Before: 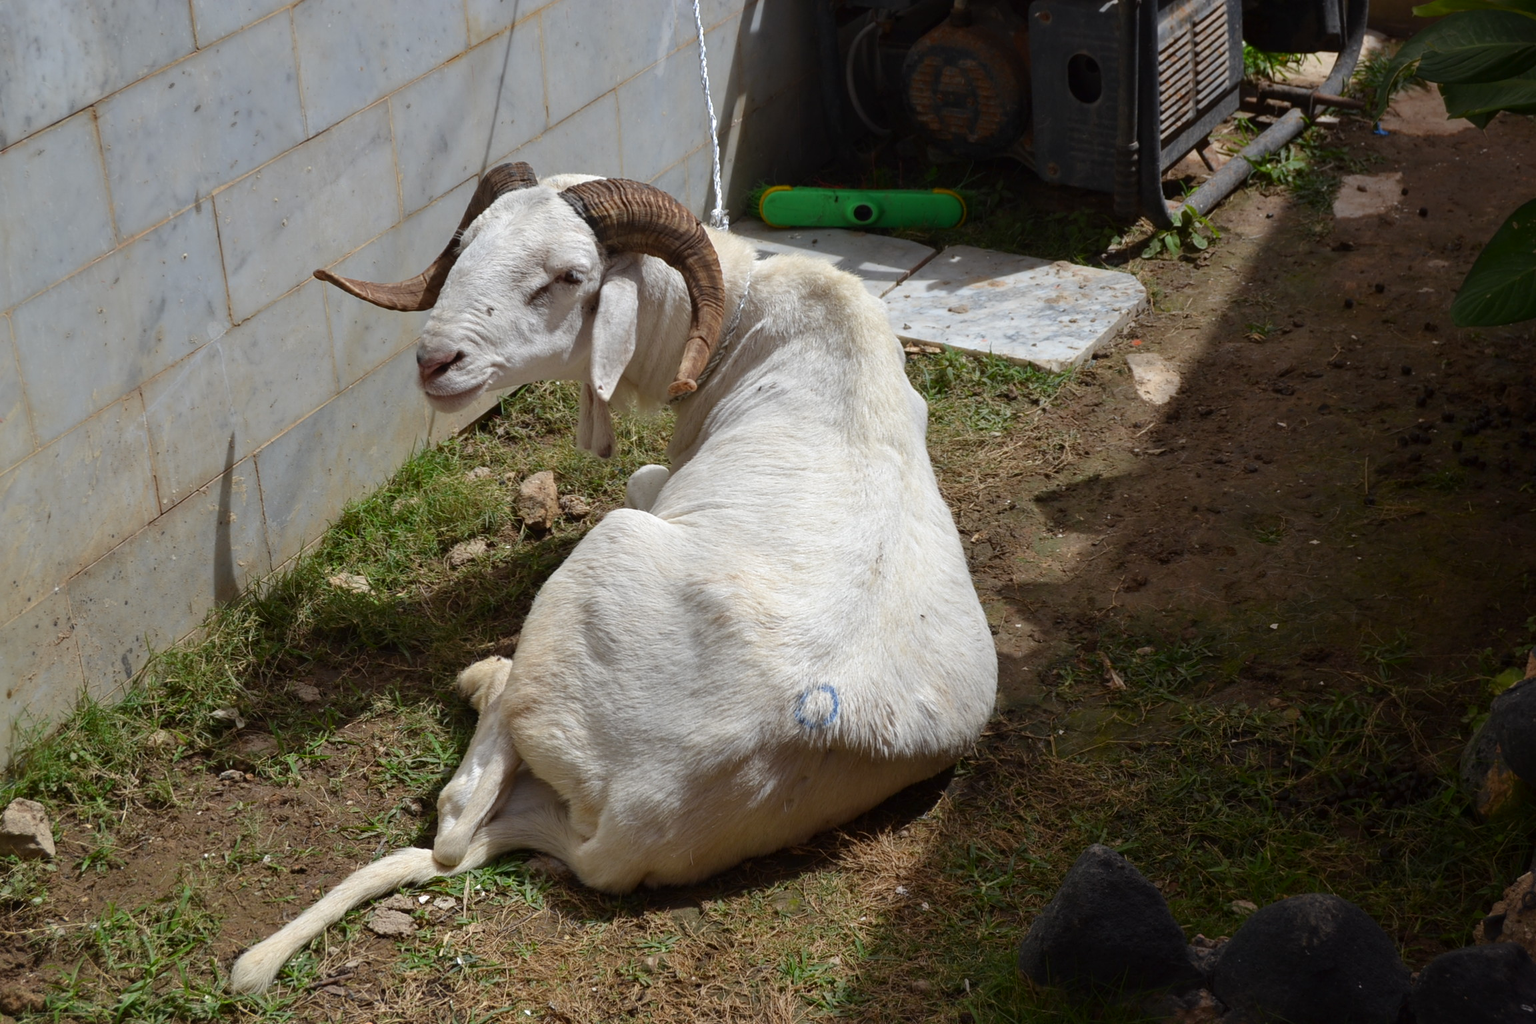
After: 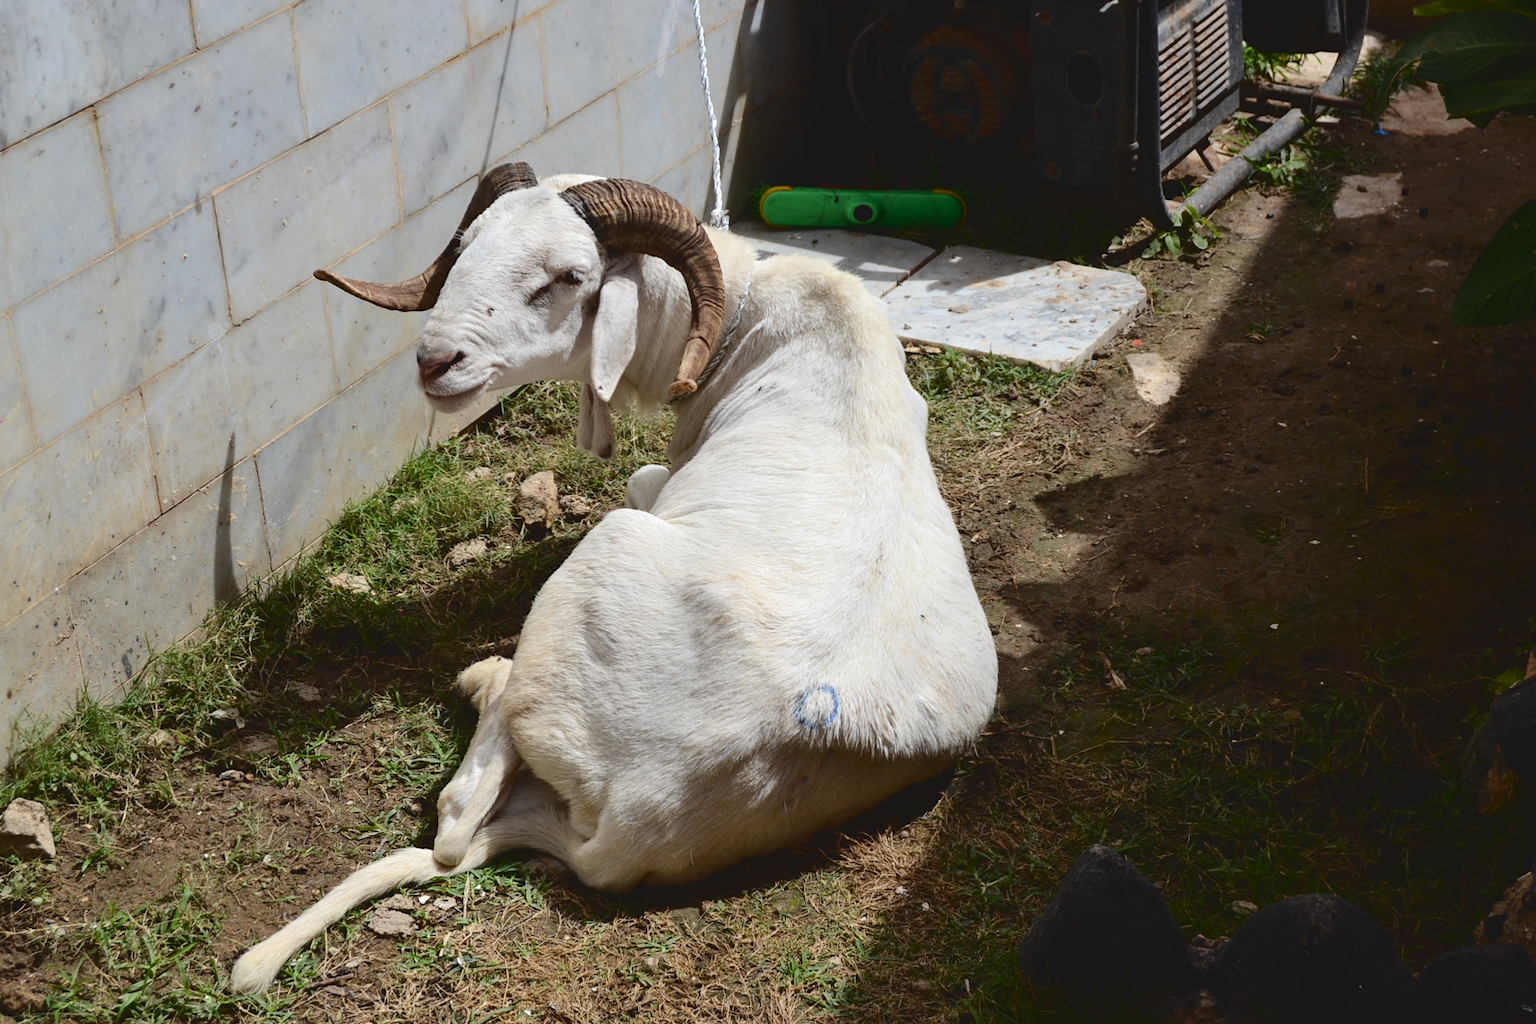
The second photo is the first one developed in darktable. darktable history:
tone curve: curves: ch0 [(0, 0) (0.003, 0.077) (0.011, 0.078) (0.025, 0.078) (0.044, 0.08) (0.069, 0.088) (0.1, 0.102) (0.136, 0.12) (0.177, 0.148) (0.224, 0.191) (0.277, 0.261) (0.335, 0.335) (0.399, 0.419) (0.468, 0.522) (0.543, 0.611) (0.623, 0.702) (0.709, 0.779) (0.801, 0.855) (0.898, 0.918) (1, 1)], color space Lab, independent channels, preserve colors none
